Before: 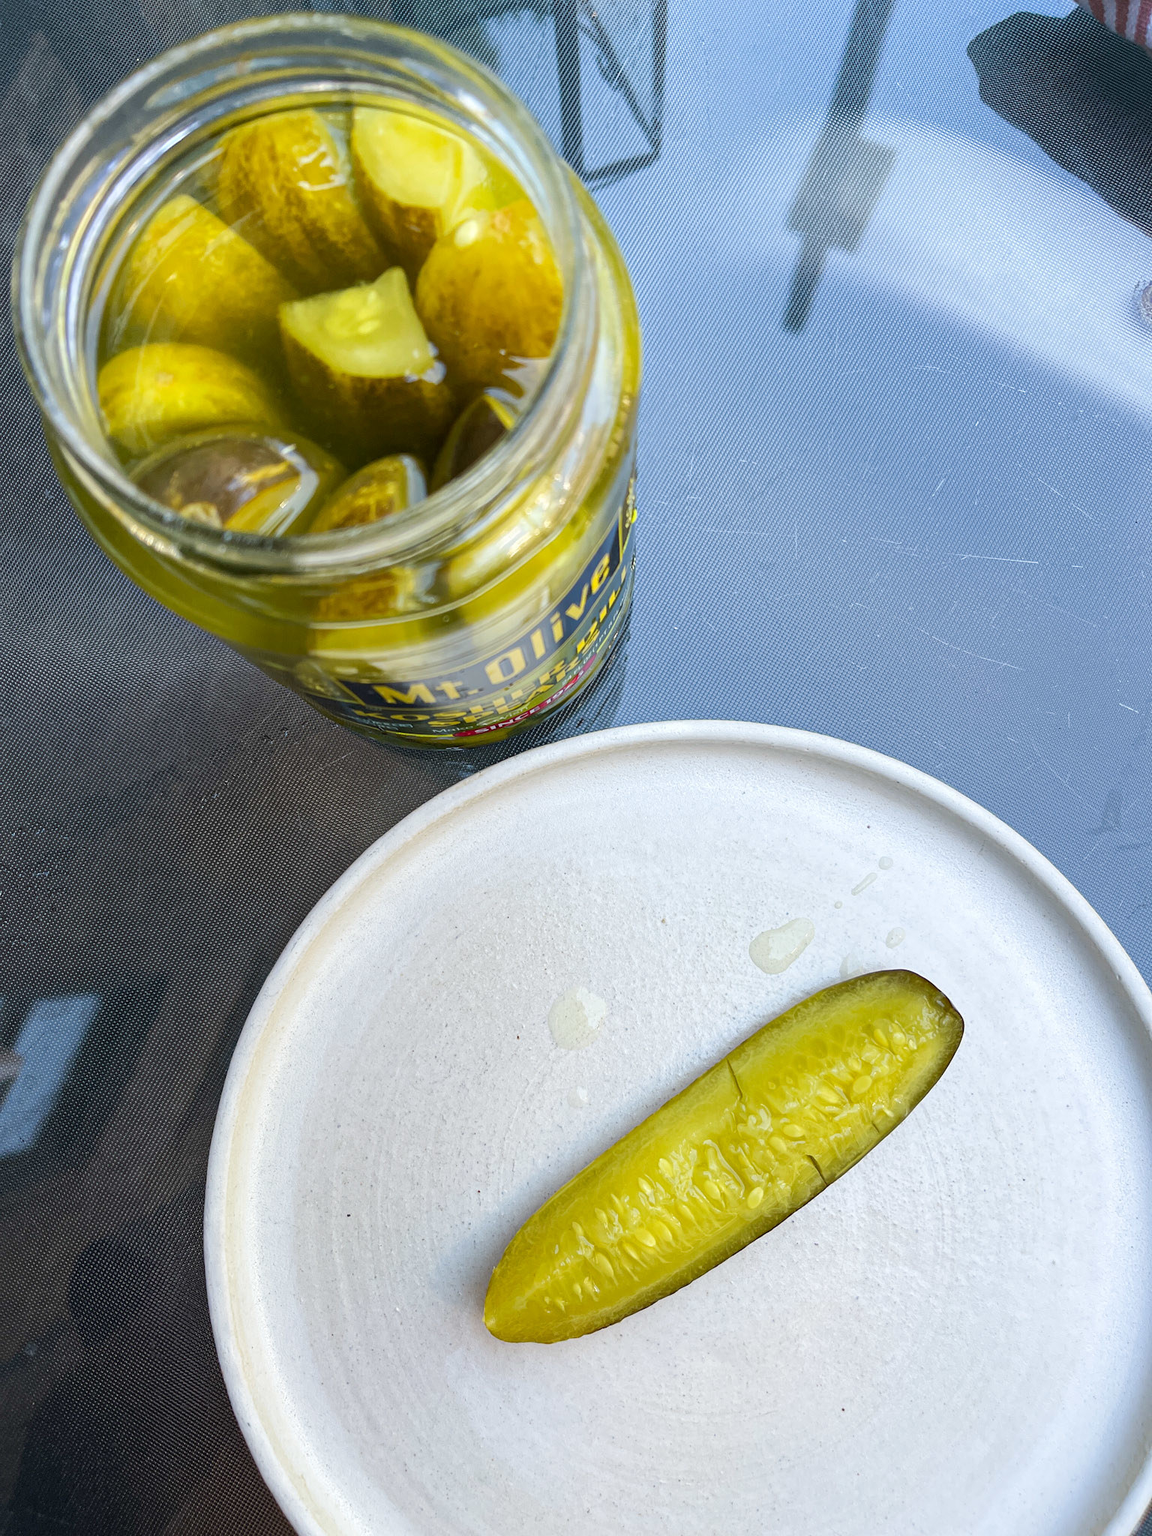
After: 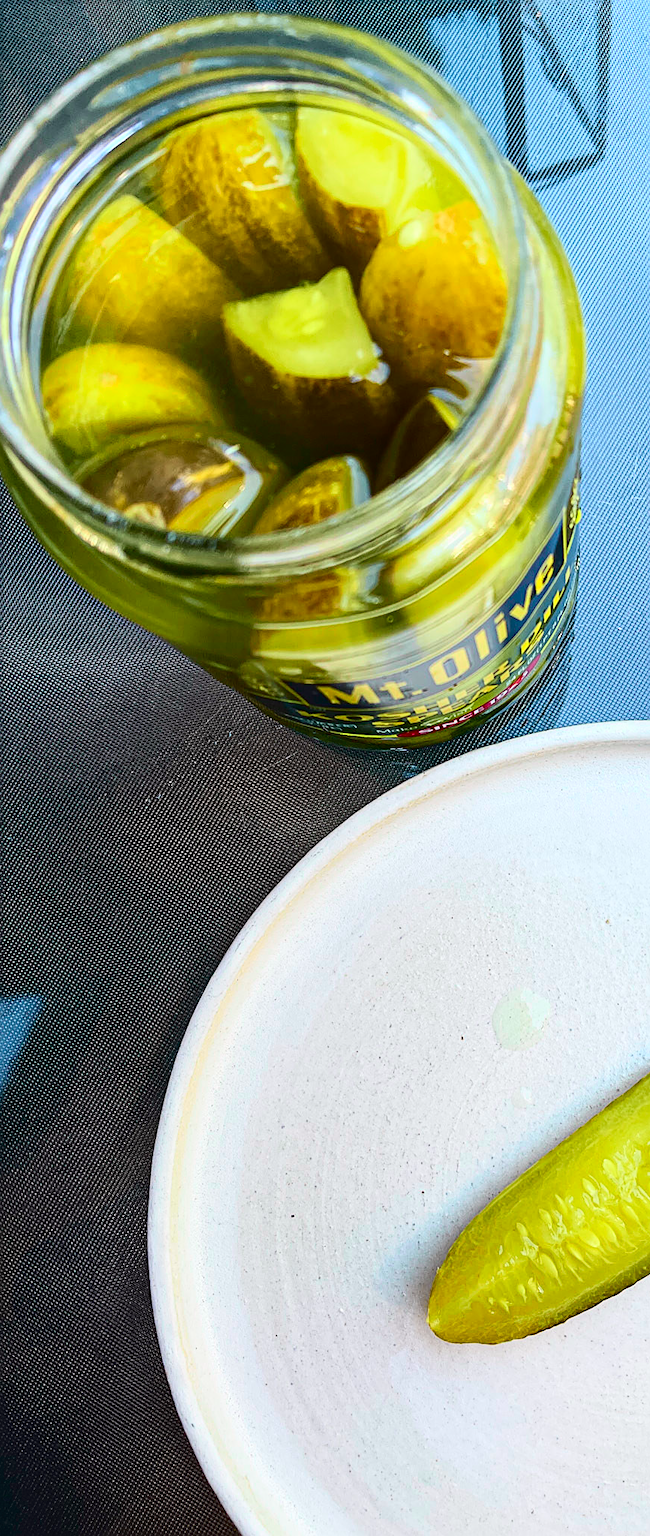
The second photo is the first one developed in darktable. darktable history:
tone curve: curves: ch0 [(0, 0.023) (0.137, 0.069) (0.249, 0.163) (0.487, 0.491) (0.778, 0.858) (0.896, 0.94) (1, 0.988)]; ch1 [(0, 0) (0.396, 0.369) (0.483, 0.459) (0.498, 0.5) (0.515, 0.517) (0.562, 0.6) (0.611, 0.667) (0.692, 0.744) (0.798, 0.863) (1, 1)]; ch2 [(0, 0) (0.426, 0.398) (0.483, 0.481) (0.503, 0.503) (0.526, 0.527) (0.549, 0.59) (0.62, 0.666) (0.705, 0.755) (0.985, 0.966)], color space Lab, independent channels, preserve colors none
crop: left 4.894%, right 38.601%
sharpen: on, module defaults
